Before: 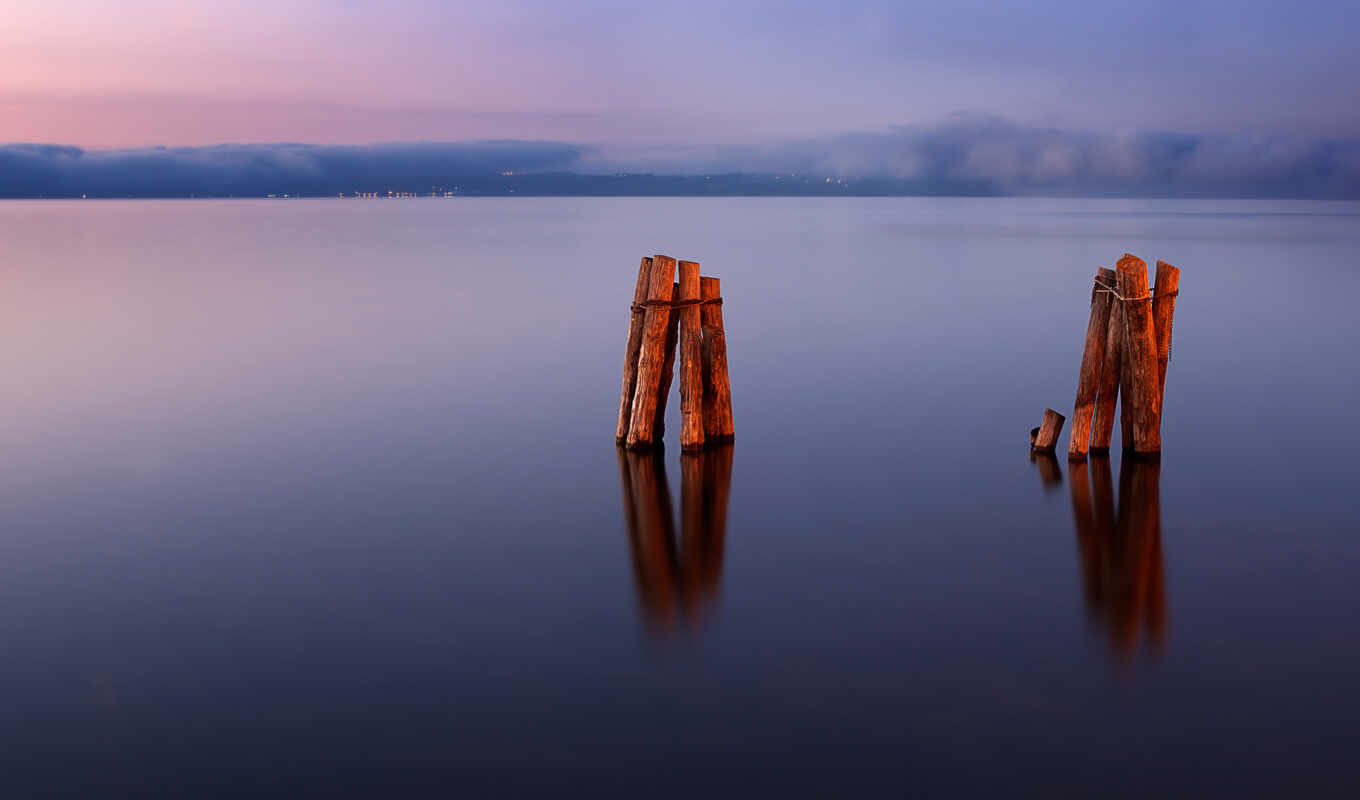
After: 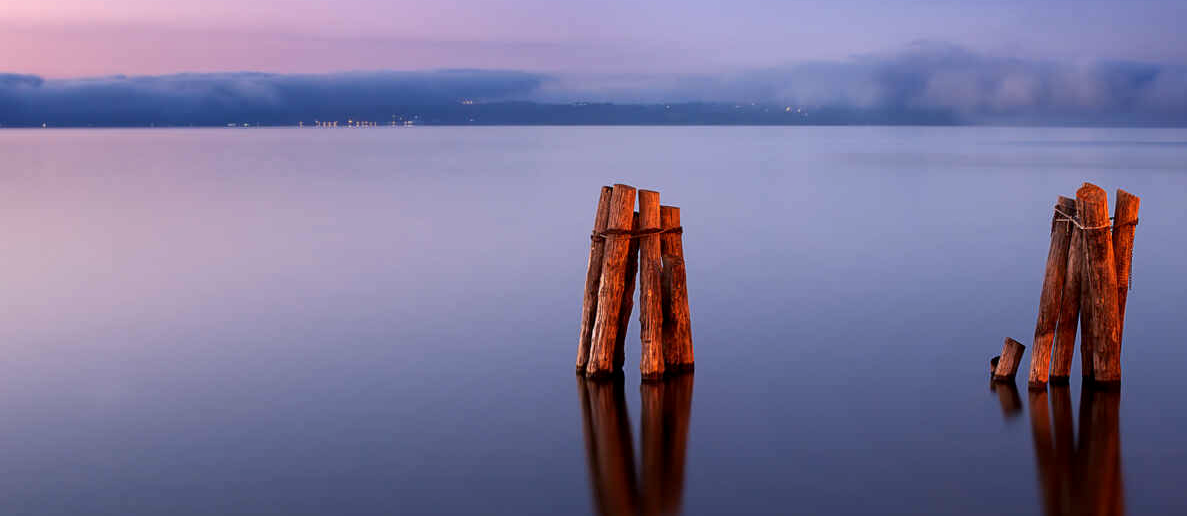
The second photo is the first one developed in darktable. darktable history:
exposure: exposure 0.2 EV, compensate highlight preservation false
crop: left 3.015%, top 8.969%, right 9.647%, bottom 26.457%
white balance: red 0.98, blue 1.034
local contrast: highlights 61%, shadows 106%, detail 107%, midtone range 0.529
